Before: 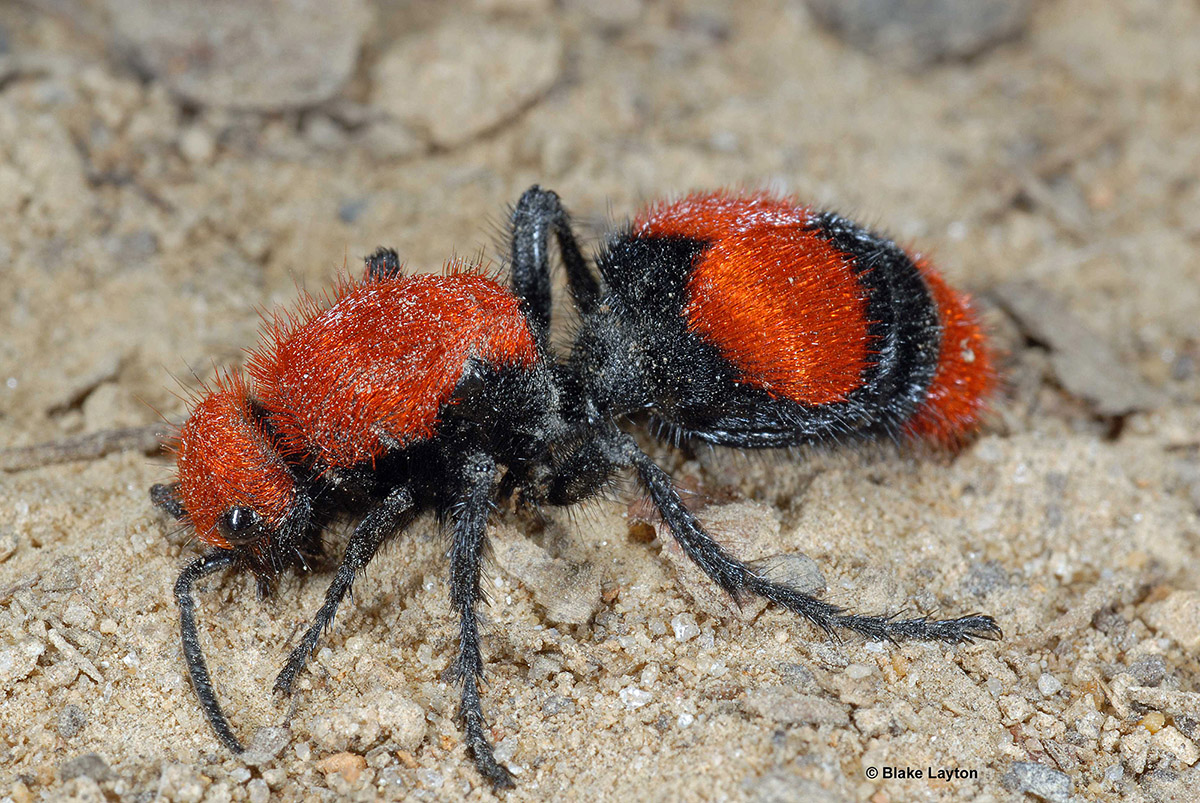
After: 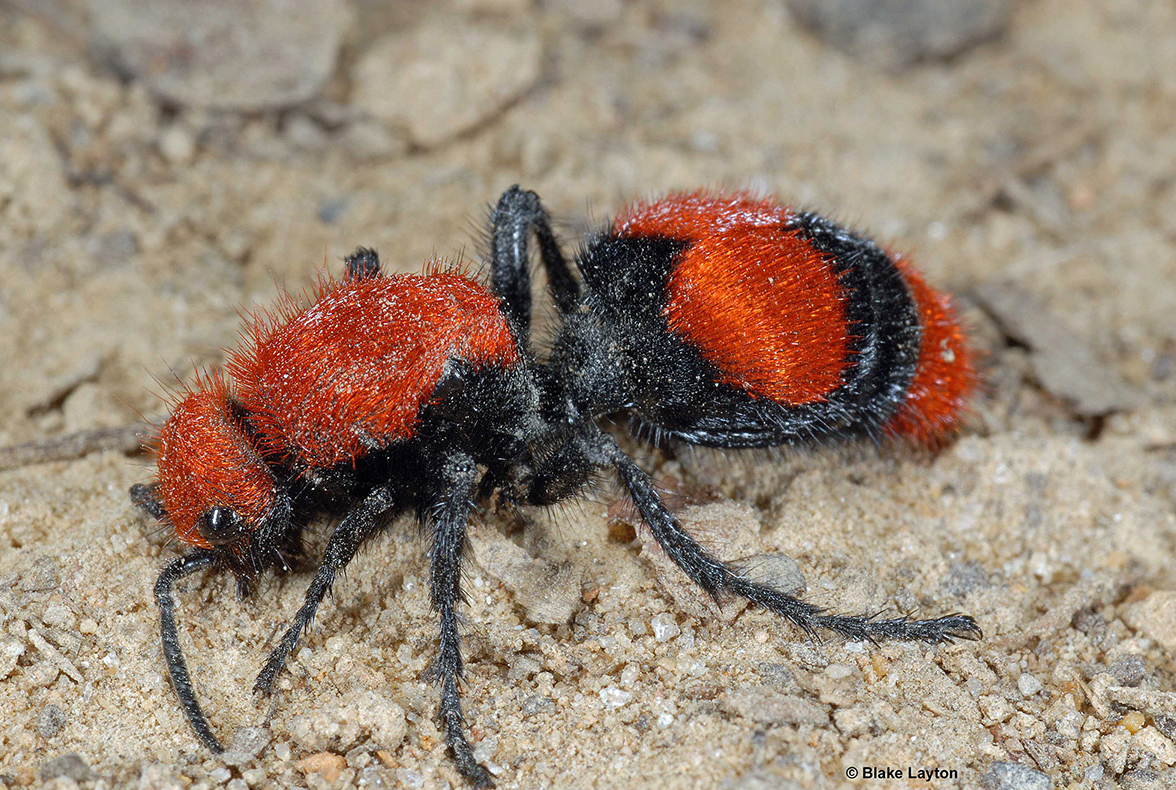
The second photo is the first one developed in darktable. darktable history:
color calibration: illuminant same as pipeline (D50), adaptation none (bypass), x 0.333, y 0.333, temperature 5003.06 K
crop: left 1.671%, right 0.275%, bottom 1.582%
